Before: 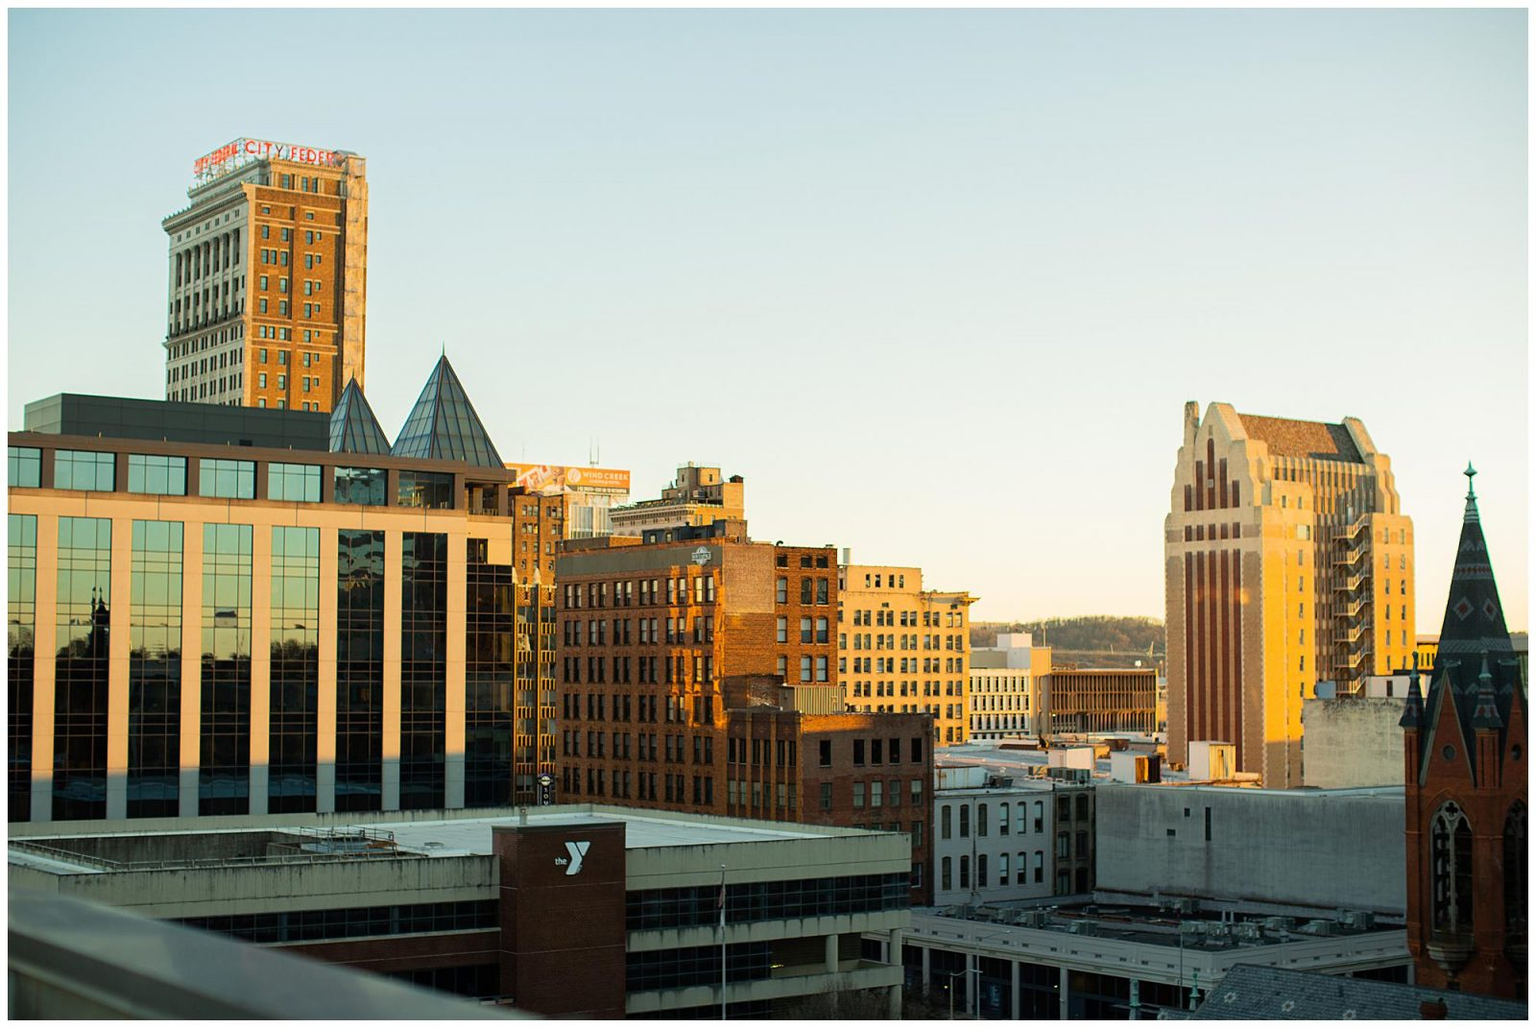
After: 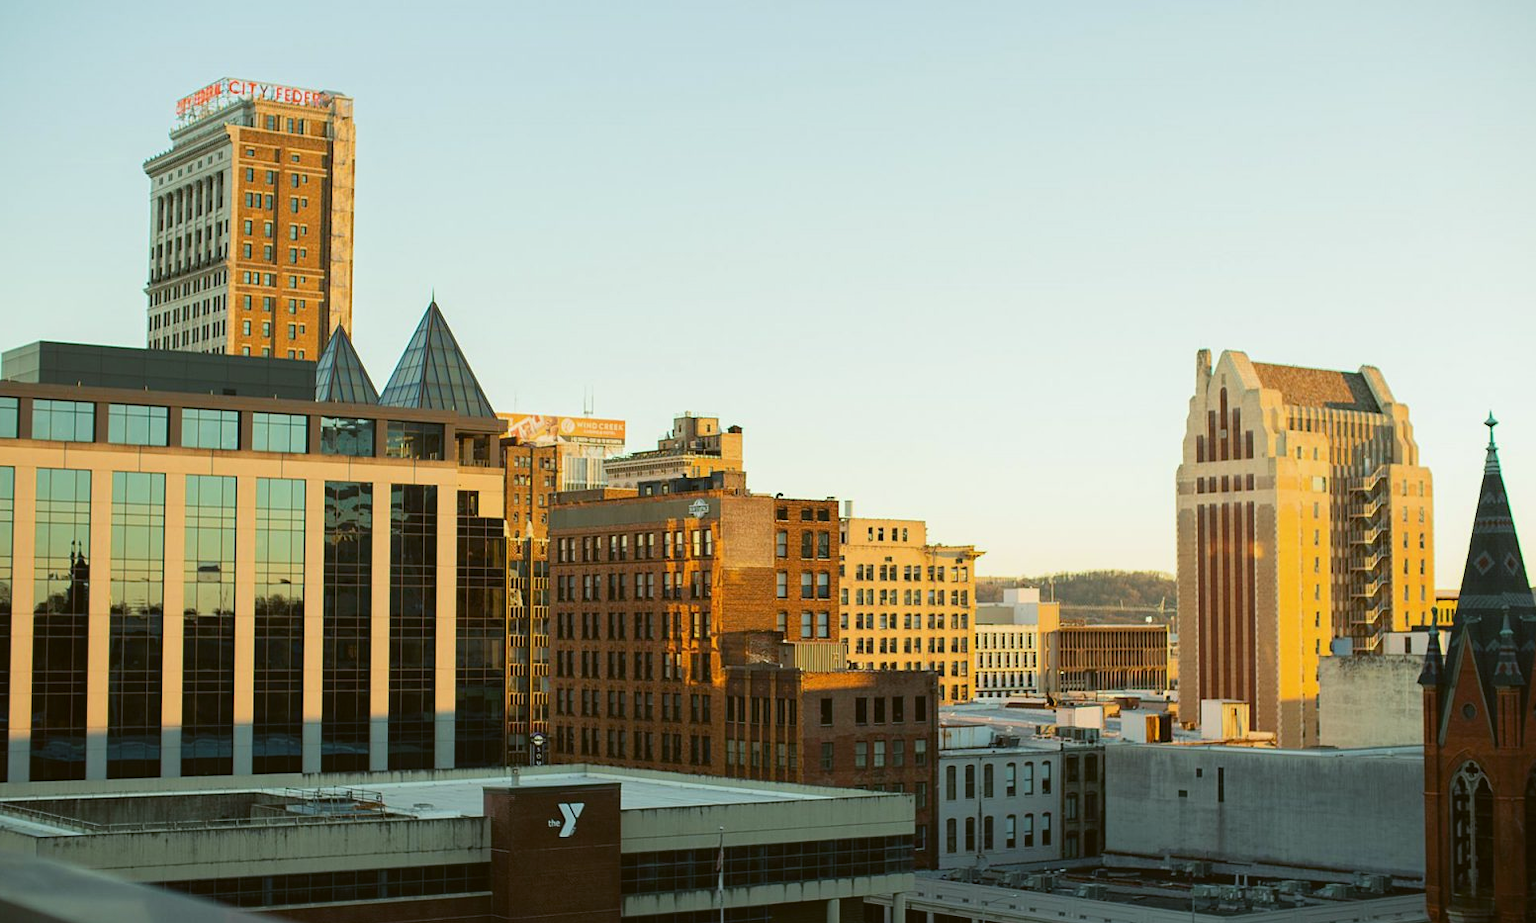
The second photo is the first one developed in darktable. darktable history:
crop: left 1.507%, top 6.147%, right 1.379%, bottom 6.637%
color balance: lift [1.004, 1.002, 1.002, 0.998], gamma [1, 1.007, 1.002, 0.993], gain [1, 0.977, 1.013, 1.023], contrast -3.64%
